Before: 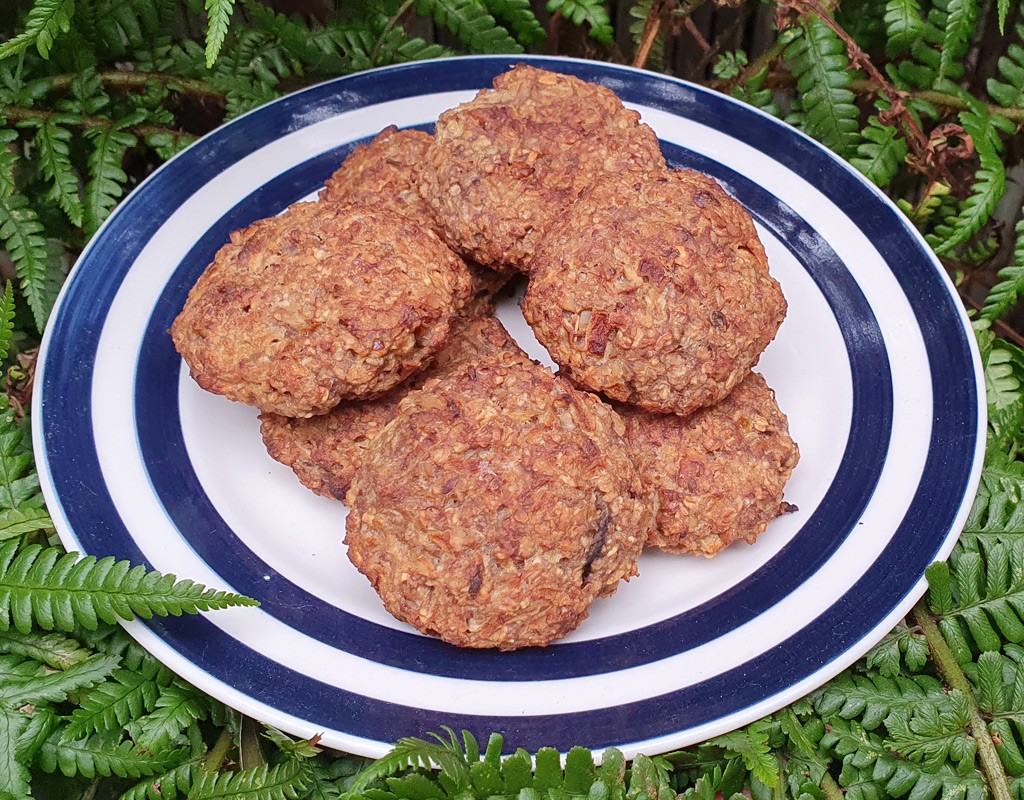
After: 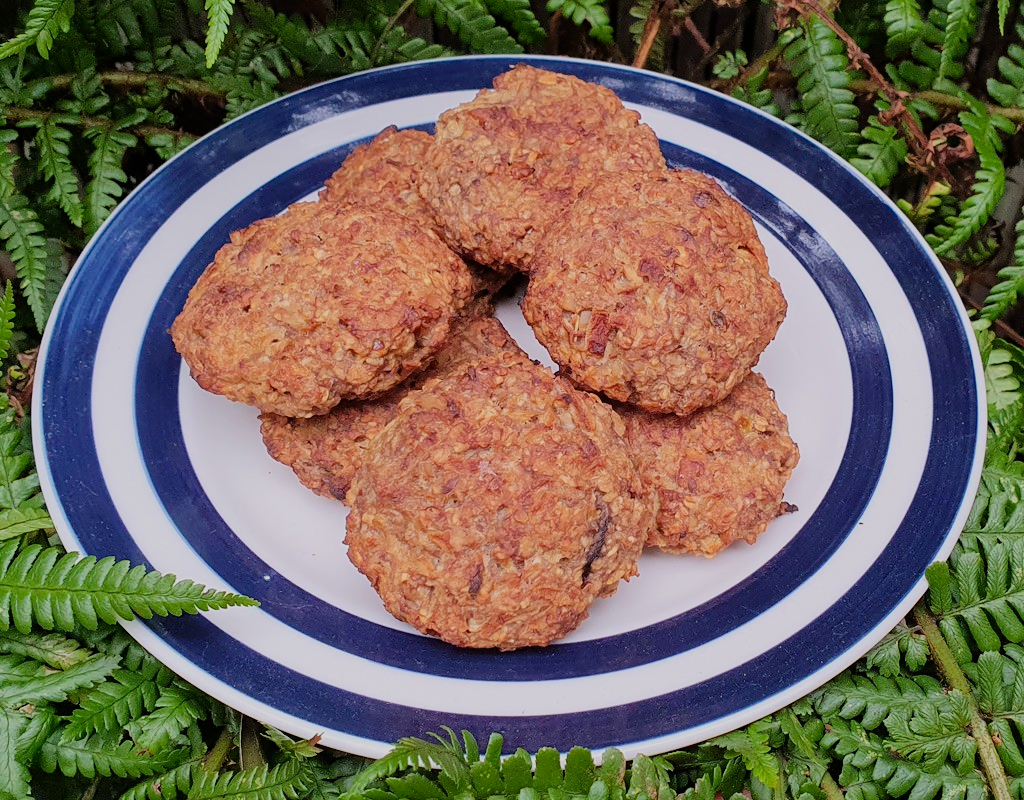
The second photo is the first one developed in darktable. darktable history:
filmic rgb: black relative exposure -7.65 EV, white relative exposure 4.56 EV, hardness 3.61, color science v6 (2022)
color balance rgb: perceptual saturation grading › global saturation 3.221%, global vibrance 20%
